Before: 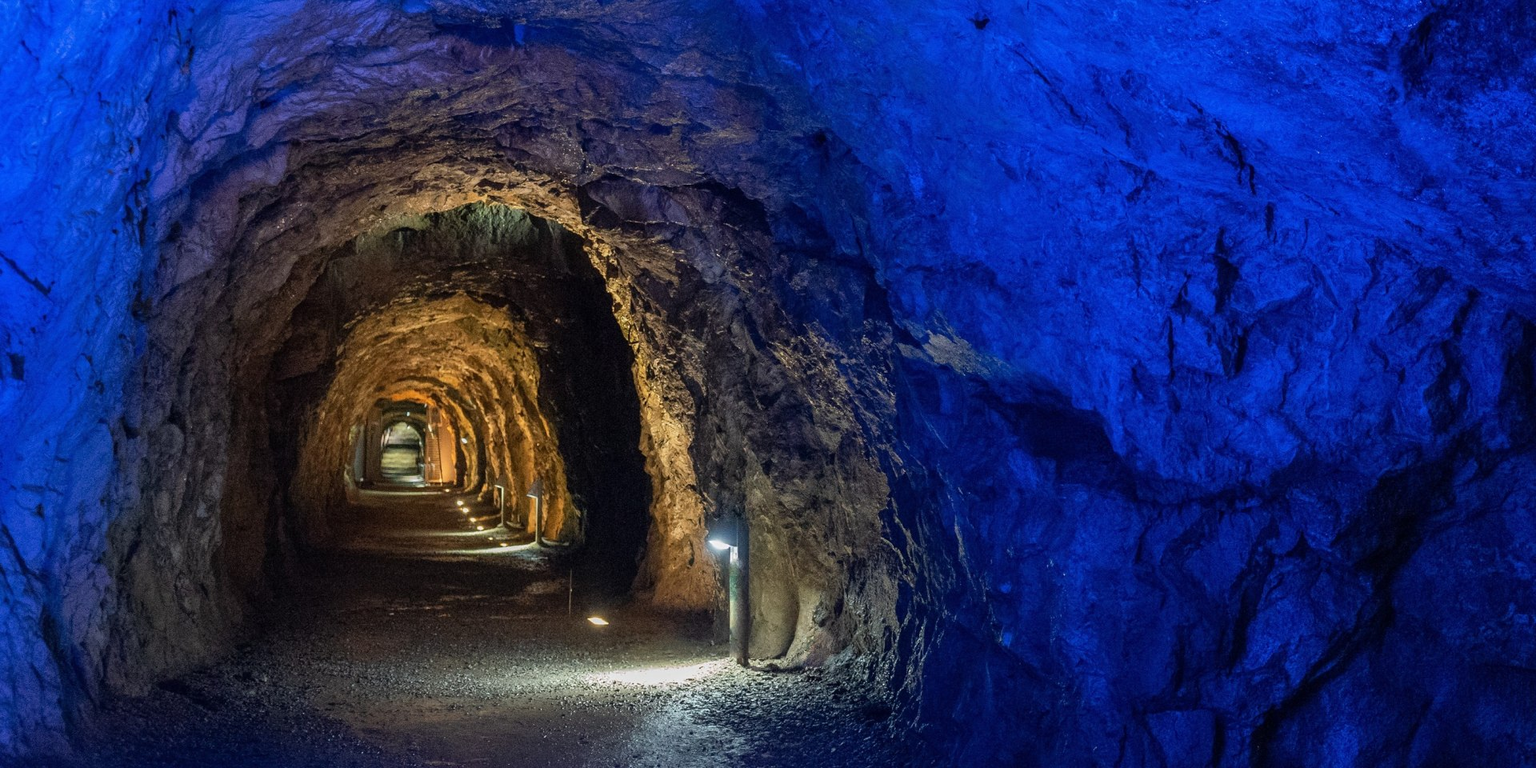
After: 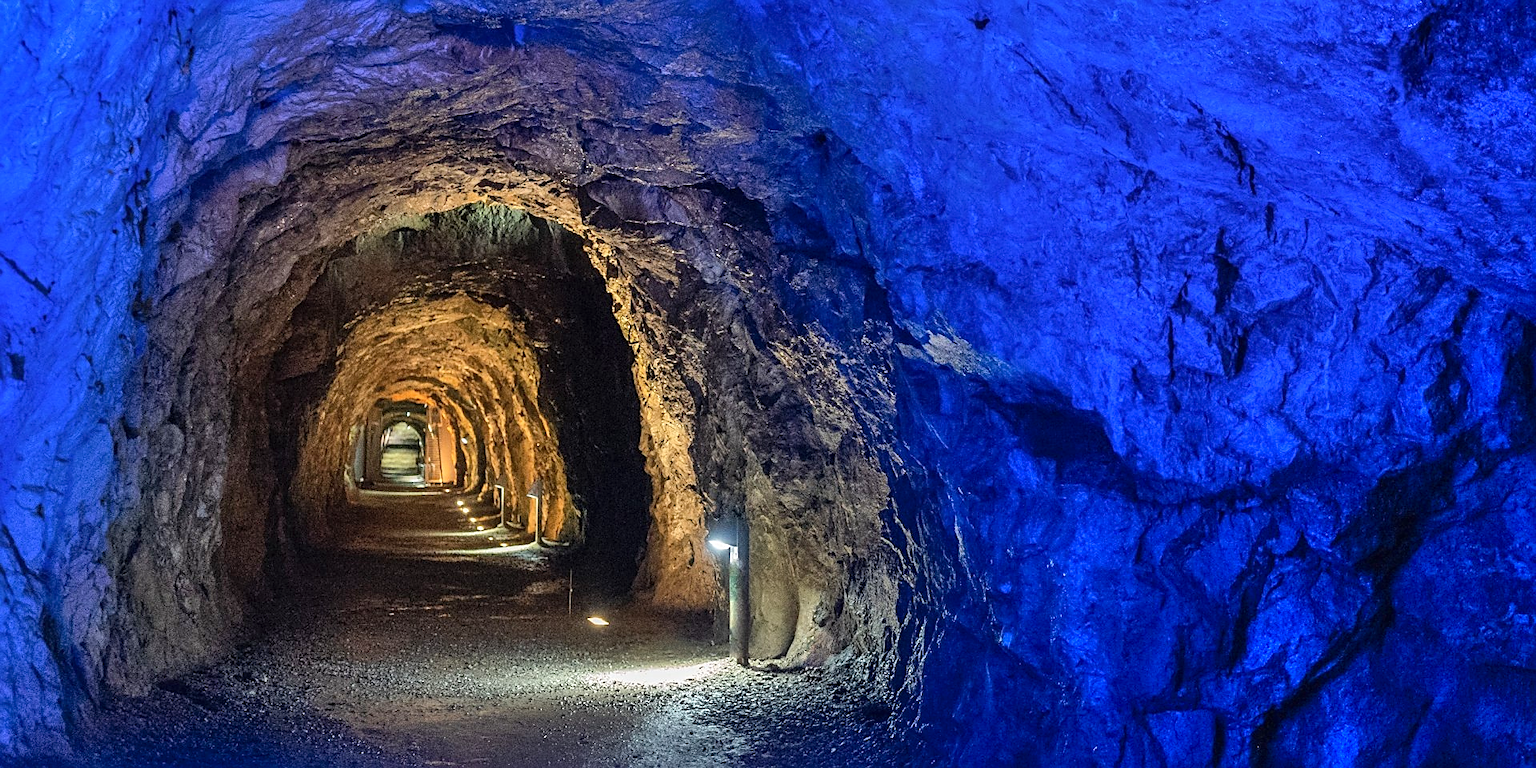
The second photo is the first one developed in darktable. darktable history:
exposure: exposure 0.2 EV, compensate highlight preservation false
sharpen: on, module defaults
shadows and highlights: white point adjustment 0.1, highlights -70, soften with gaussian
